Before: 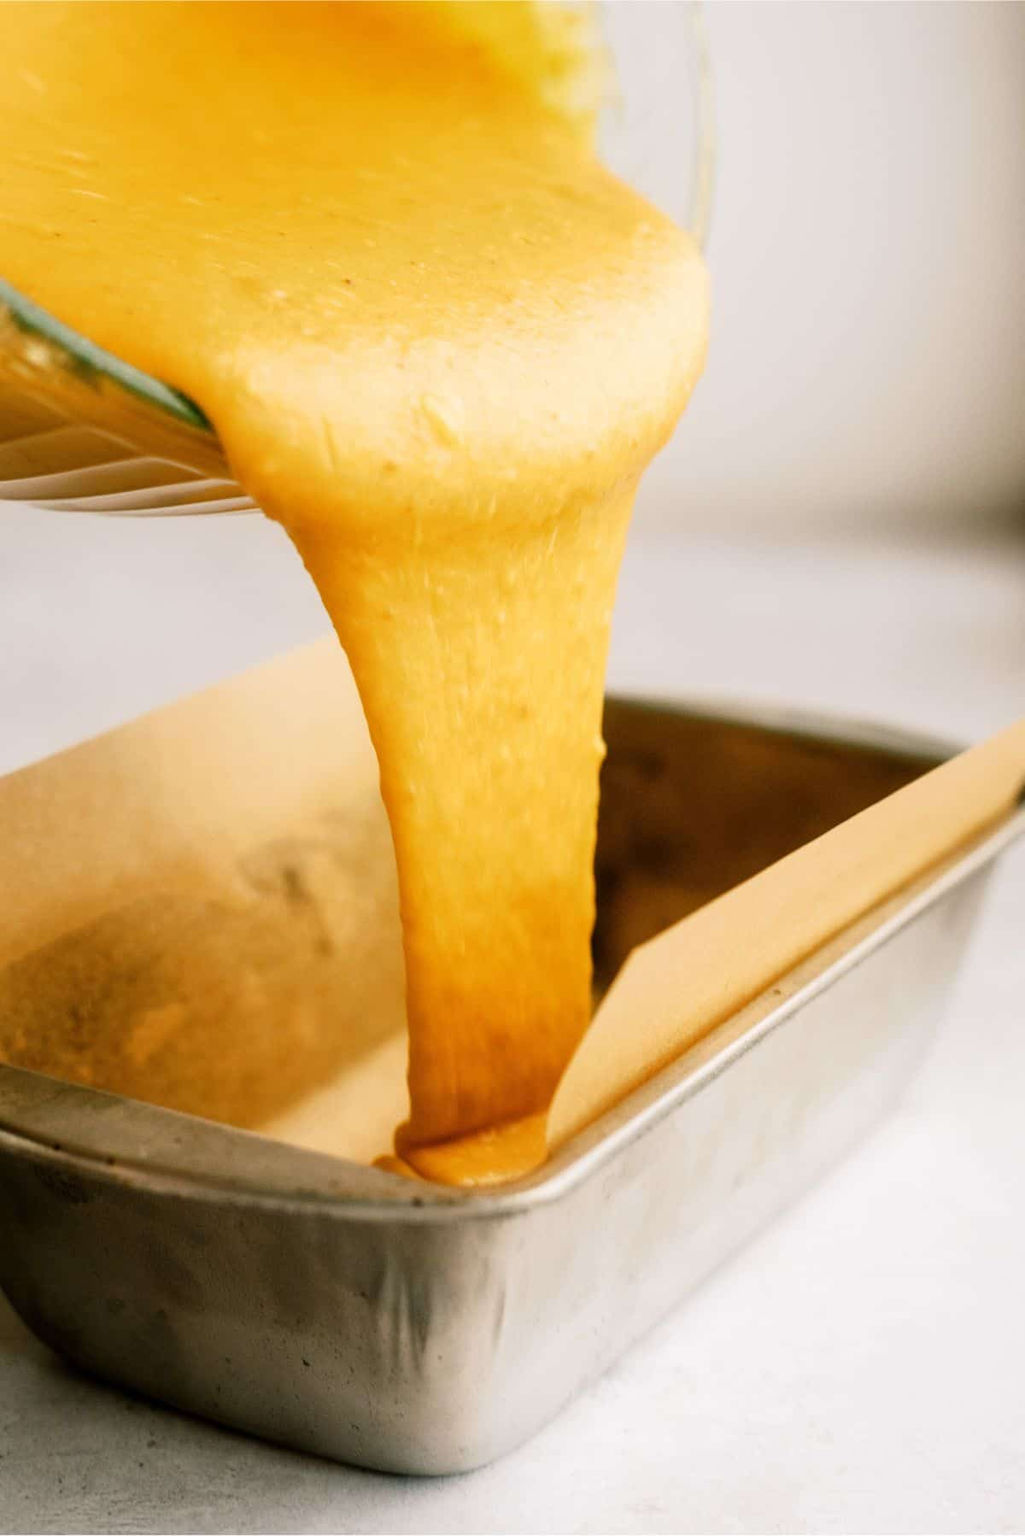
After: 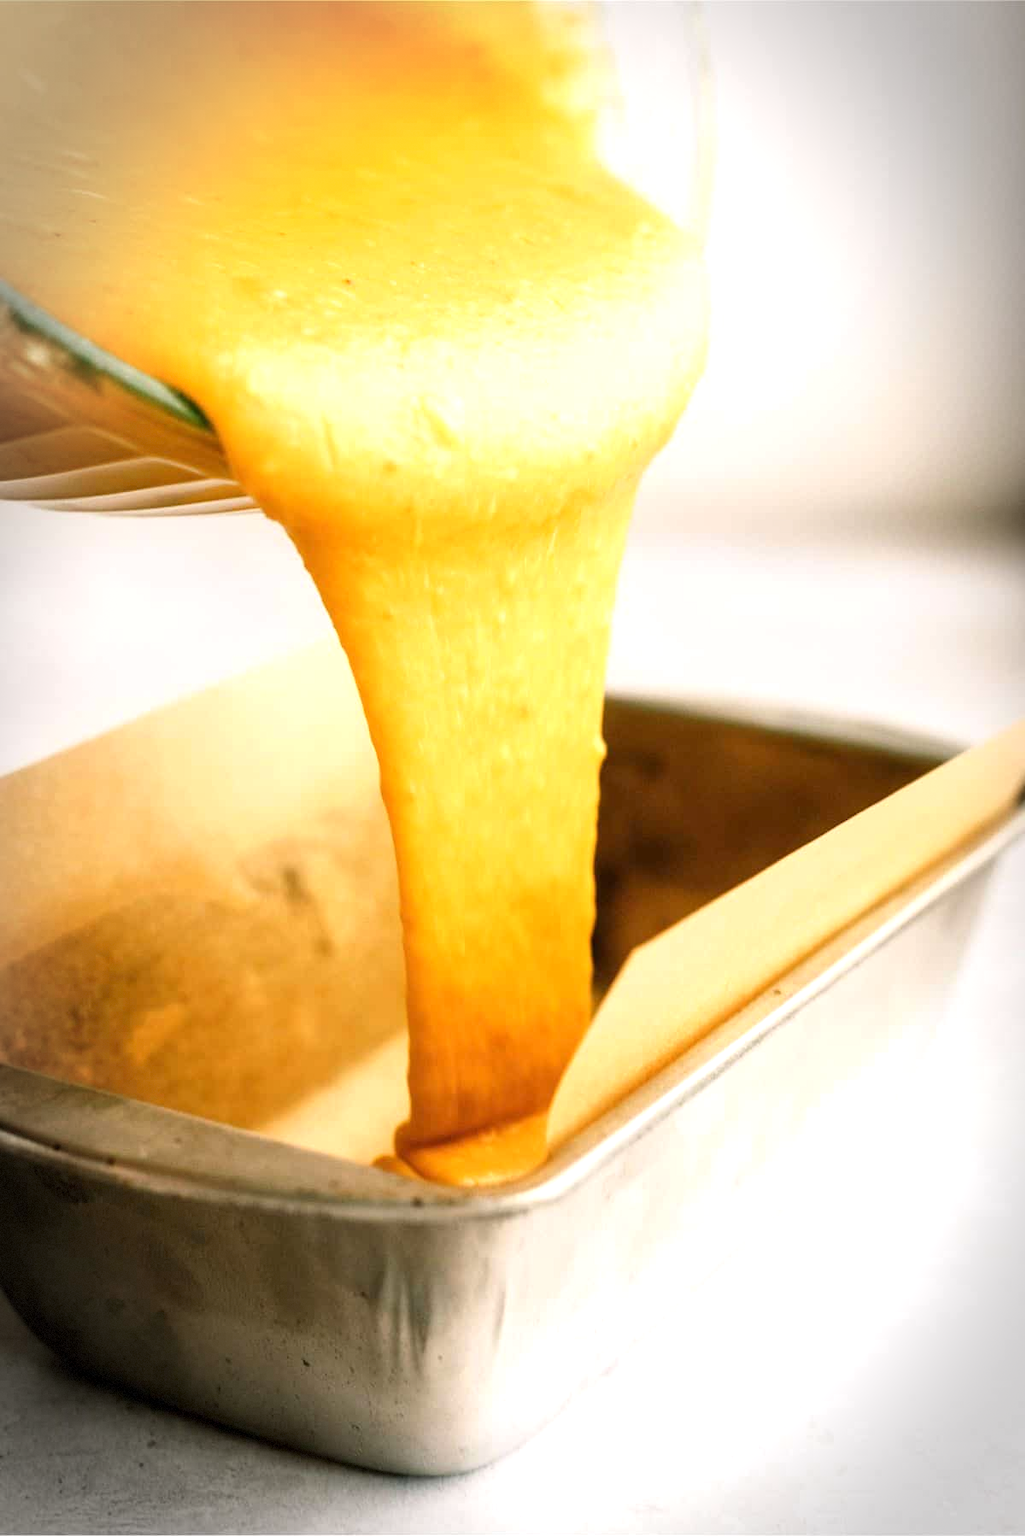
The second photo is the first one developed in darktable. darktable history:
exposure: exposure 0.554 EV, compensate highlight preservation false
vignetting: automatic ratio true, dithering 8-bit output
